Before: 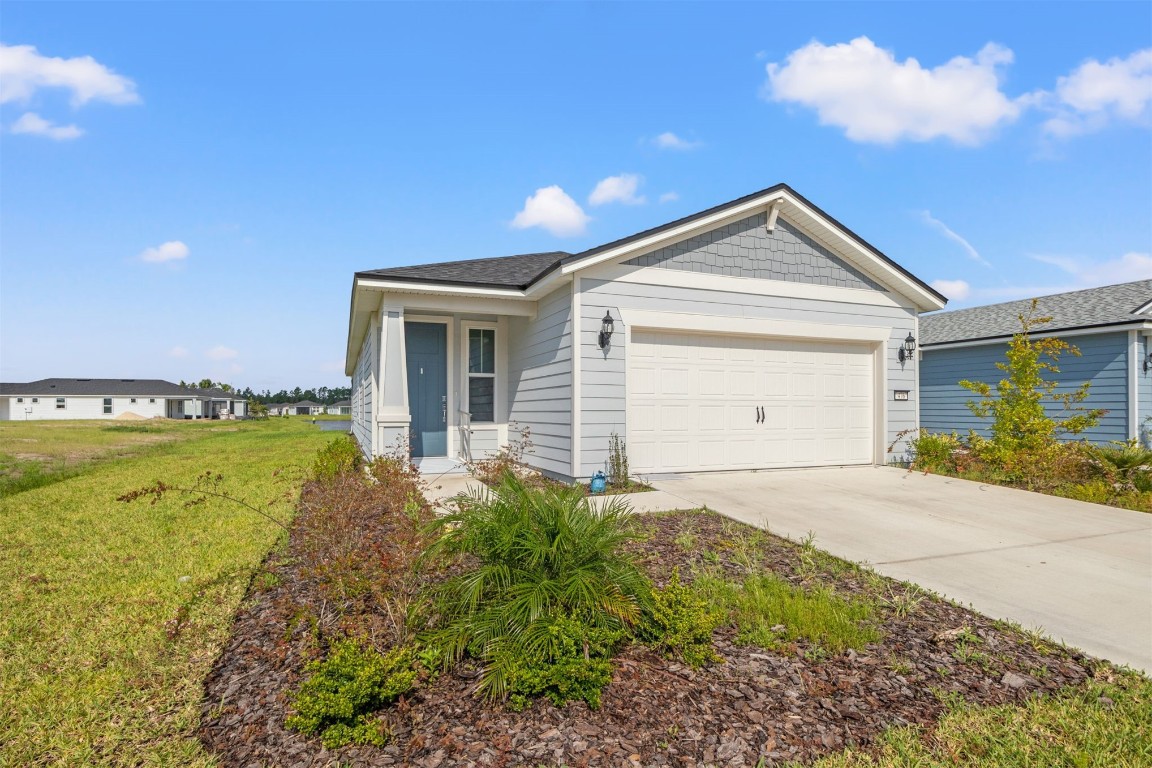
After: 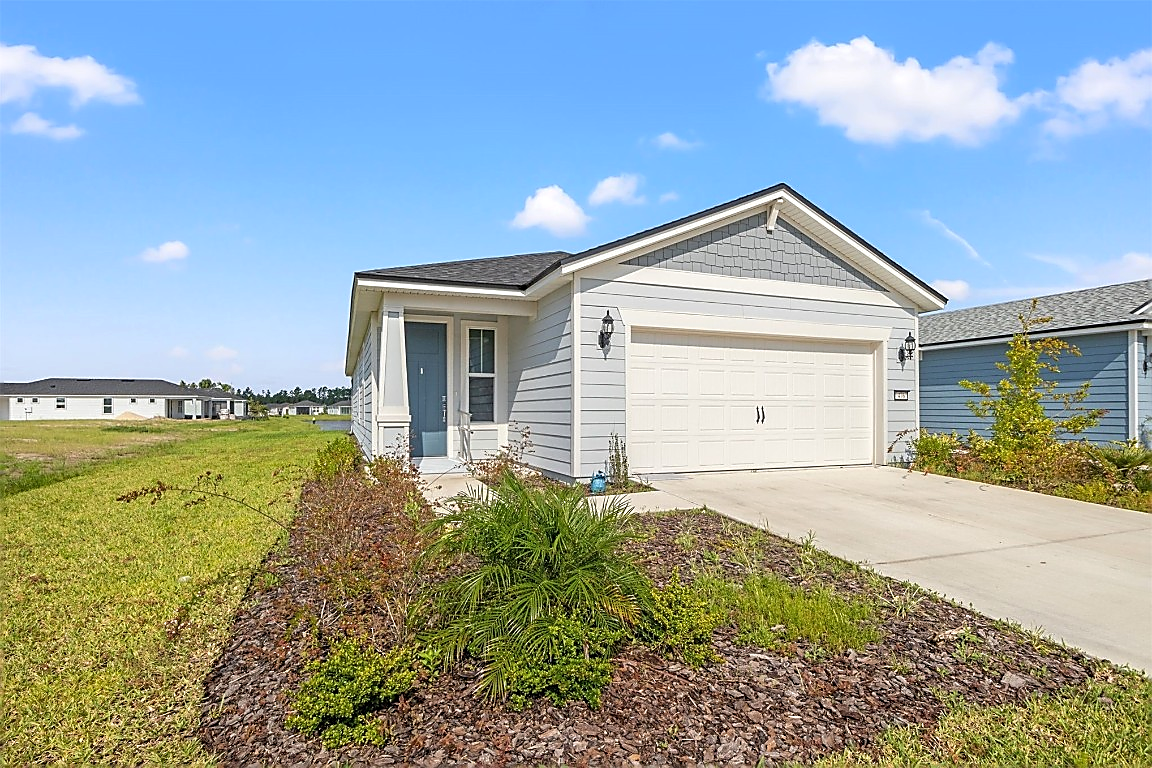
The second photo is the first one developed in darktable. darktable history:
sharpen: radius 1.394, amount 1.237, threshold 0.812
exposure: exposure 0.126 EV, compensate exposure bias true, compensate highlight preservation false
